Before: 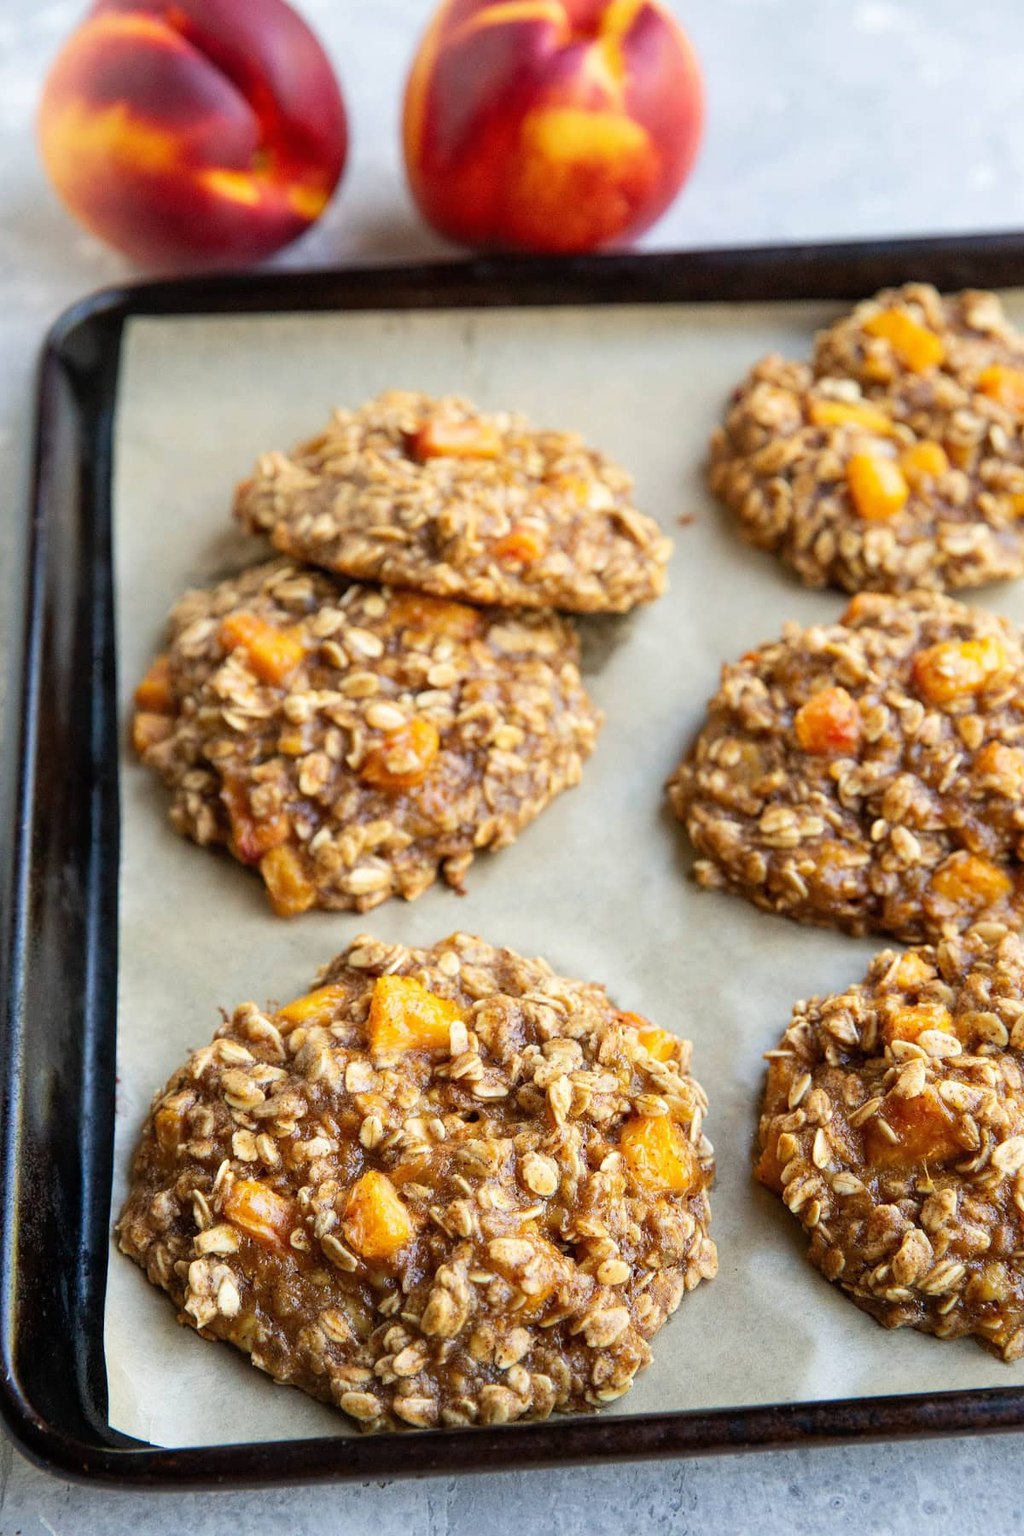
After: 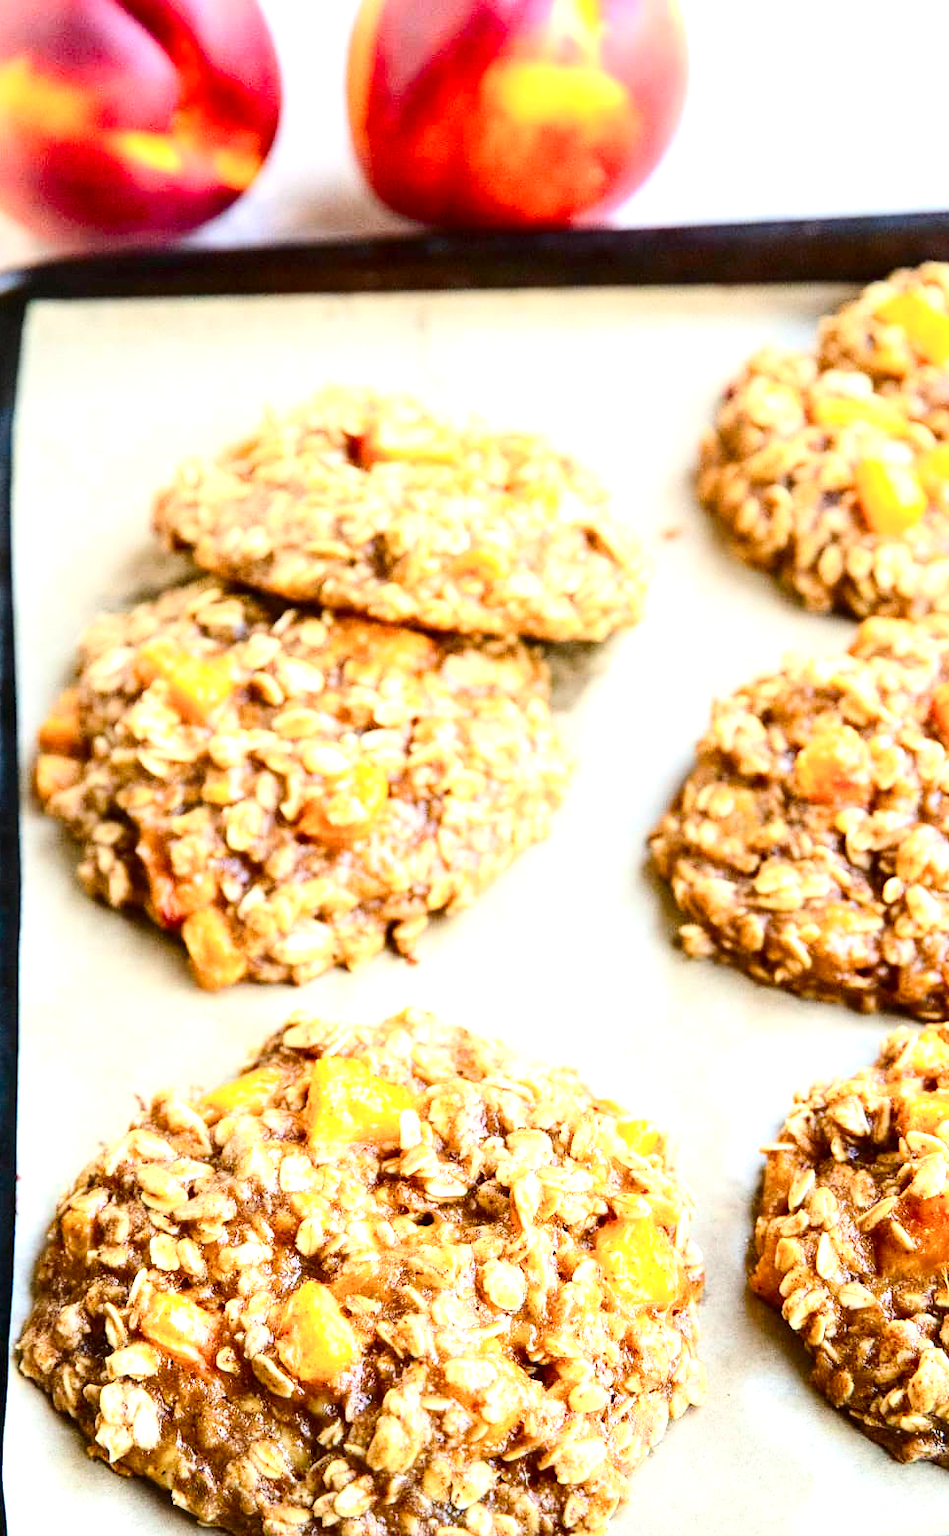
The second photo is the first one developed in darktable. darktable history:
contrast brightness saturation: contrast 0.275
exposure: black level correction 0, exposure 1.199 EV, compensate exposure bias true, compensate highlight preservation false
color balance rgb: perceptual saturation grading › global saturation 20%, perceptual saturation grading › highlights -24.948%, perceptual saturation grading › shadows 24.349%, perceptual brilliance grading › mid-tones 9.316%, perceptual brilliance grading › shadows 15.148%
crop: left 9.964%, top 3.607%, right 9.248%, bottom 9.273%
